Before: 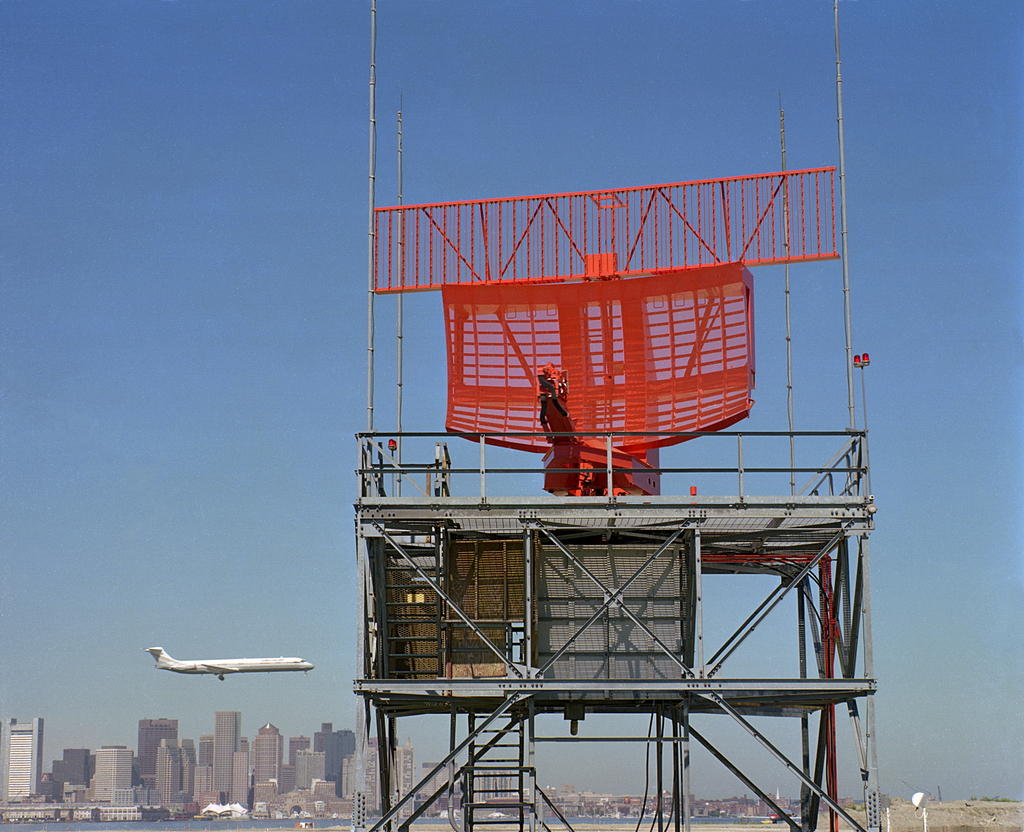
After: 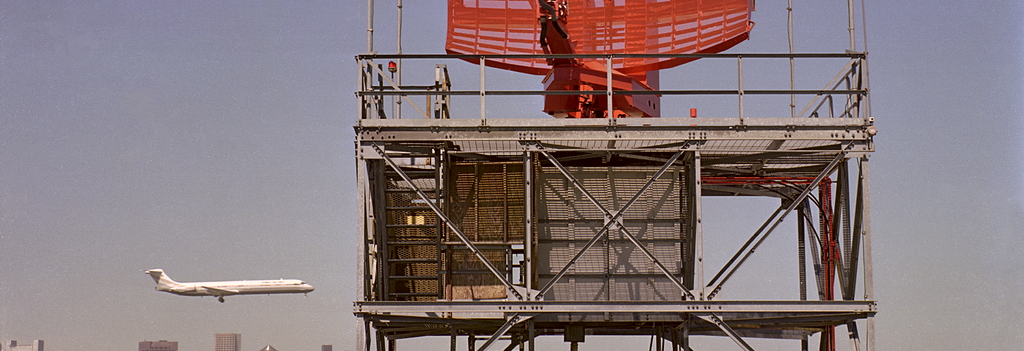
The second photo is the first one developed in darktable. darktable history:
crop: top 45.526%, bottom 12.184%
color correction: highlights a* 10.18, highlights b* 9.65, shadows a* 8.52, shadows b* 8.31, saturation 0.788
shadows and highlights: shadows color adjustment 97.66%, soften with gaussian
